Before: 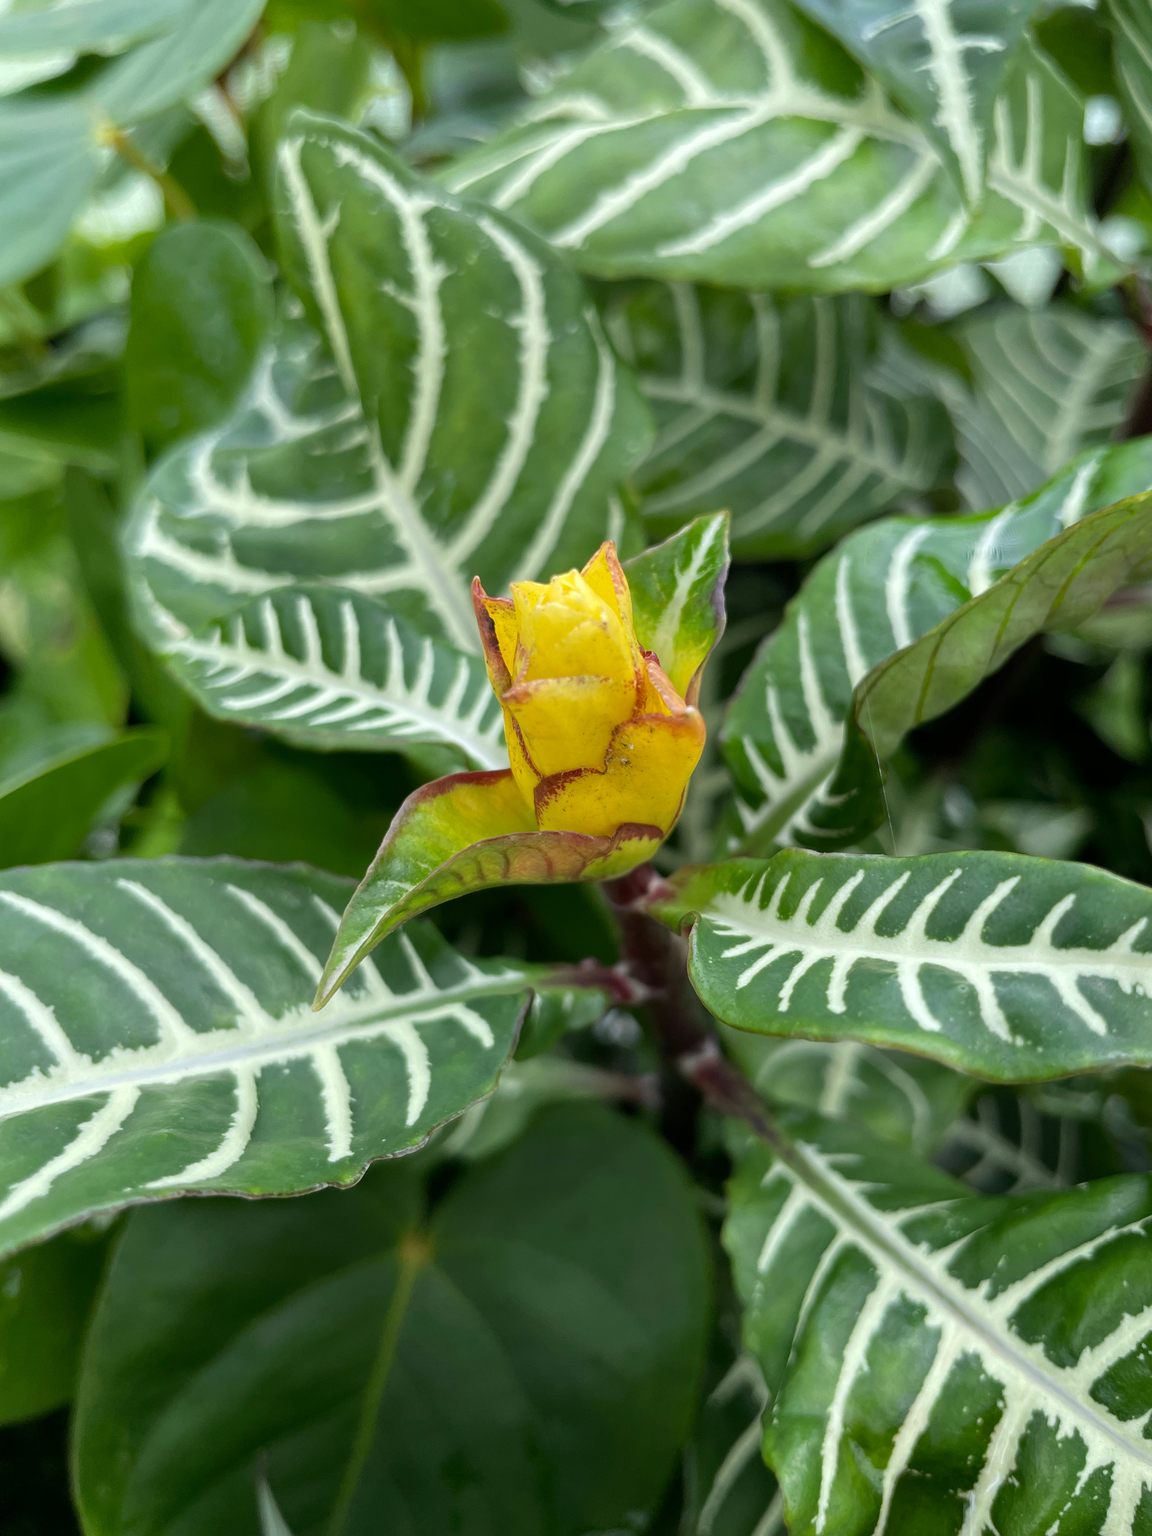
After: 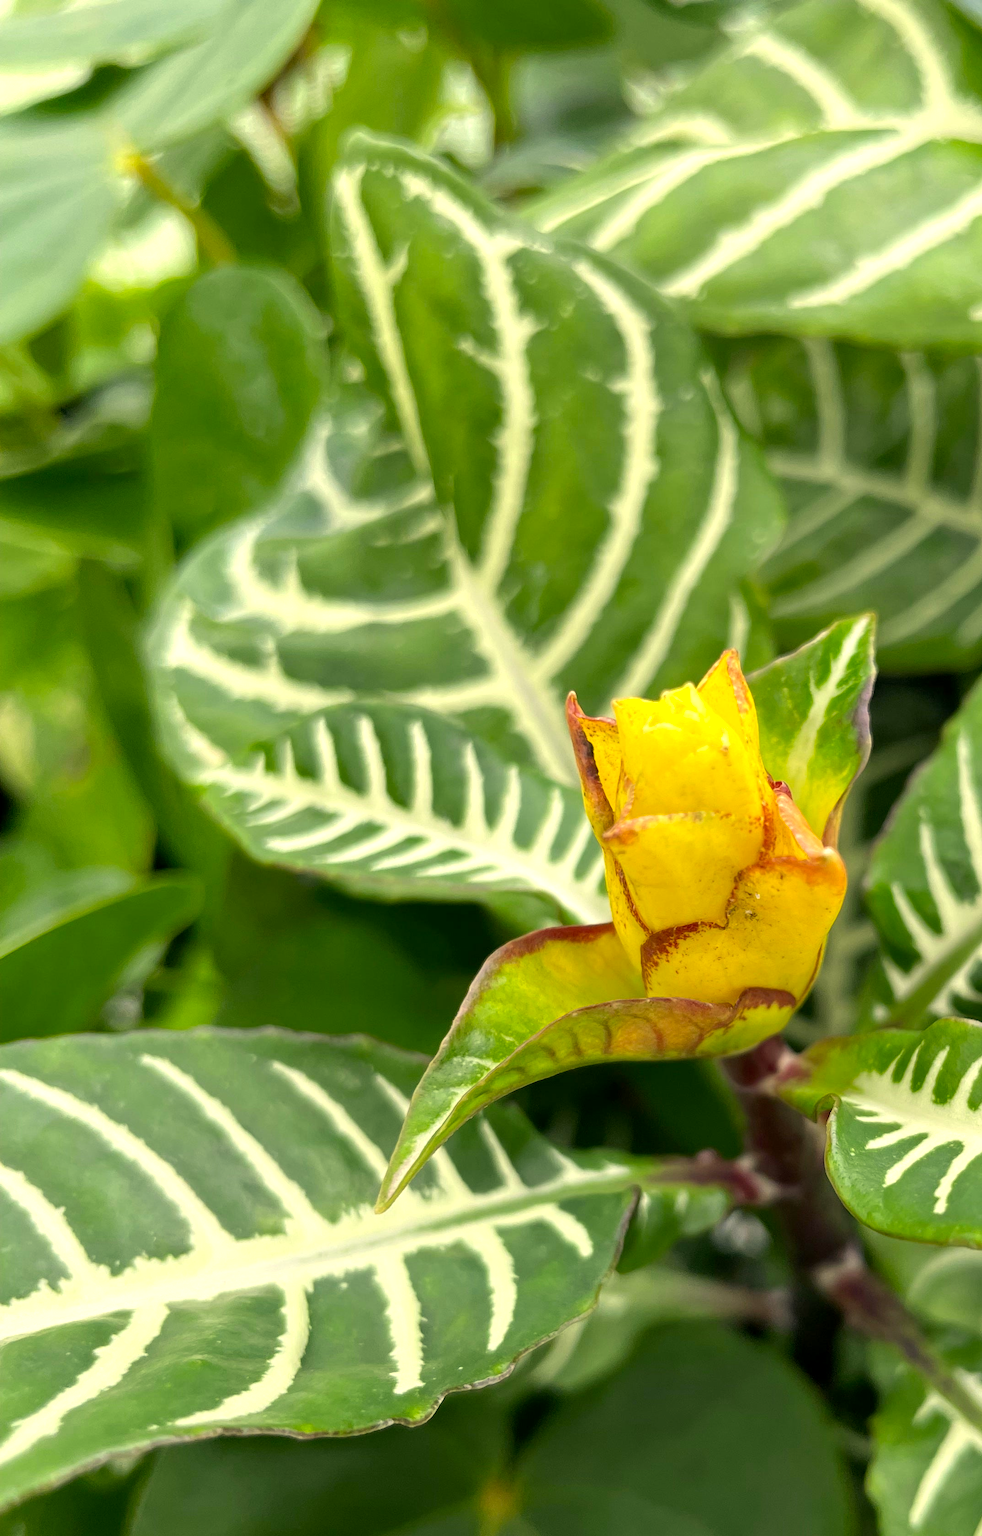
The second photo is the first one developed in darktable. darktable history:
color correction: highlights a* 2.72, highlights b* 22.8
exposure: black level correction 0.001, exposure 0.5 EV, compensate exposure bias true, compensate highlight preservation false
vibrance: vibrance 22%
crop: right 28.885%, bottom 16.626%
